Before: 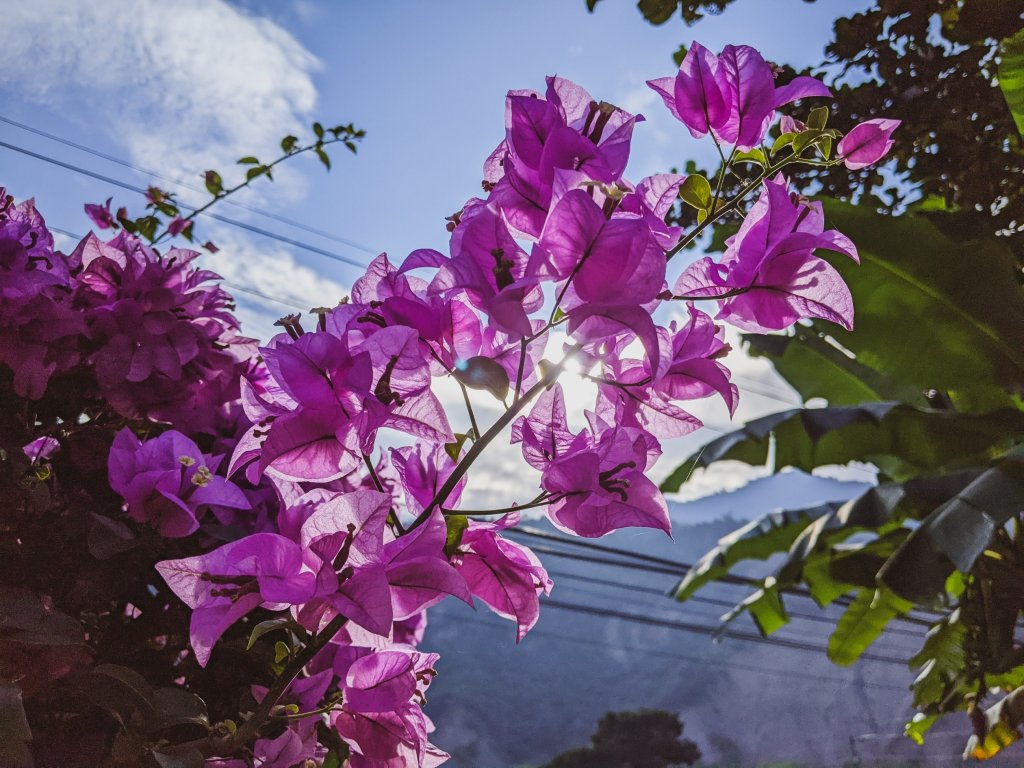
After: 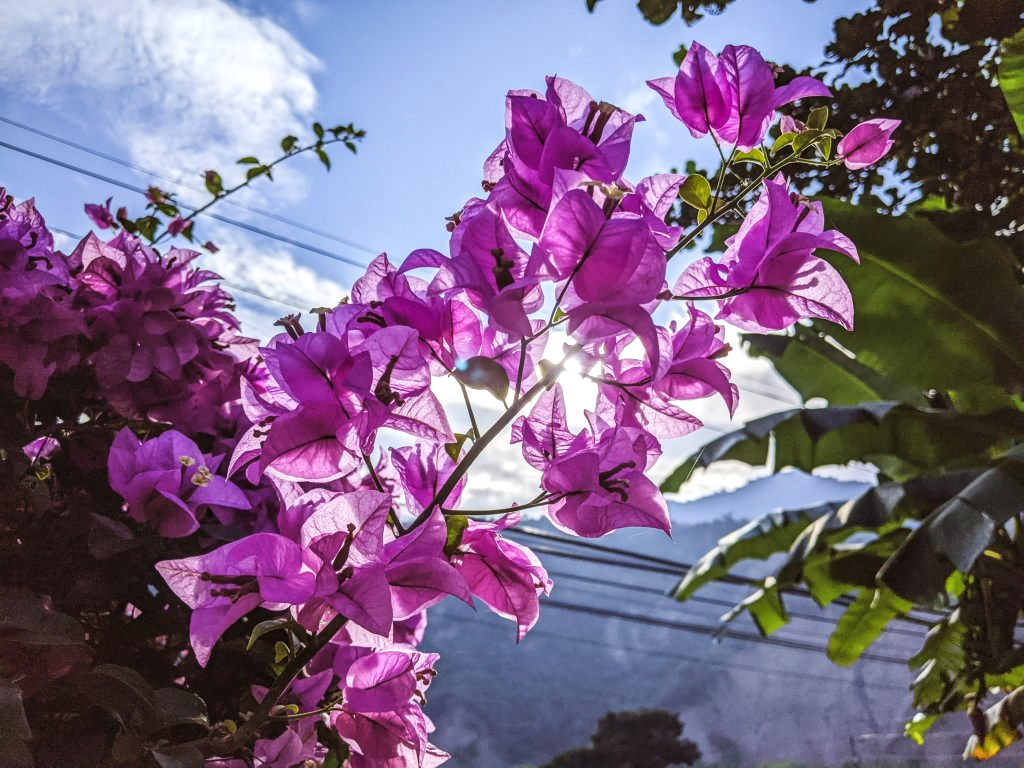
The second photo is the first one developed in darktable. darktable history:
tone equalizer: -8 EV -0.389 EV, -7 EV -0.423 EV, -6 EV -0.344 EV, -5 EV -0.229 EV, -3 EV 0.207 EV, -2 EV 0.34 EV, -1 EV 0.377 EV, +0 EV 0.387 EV
local contrast: on, module defaults
